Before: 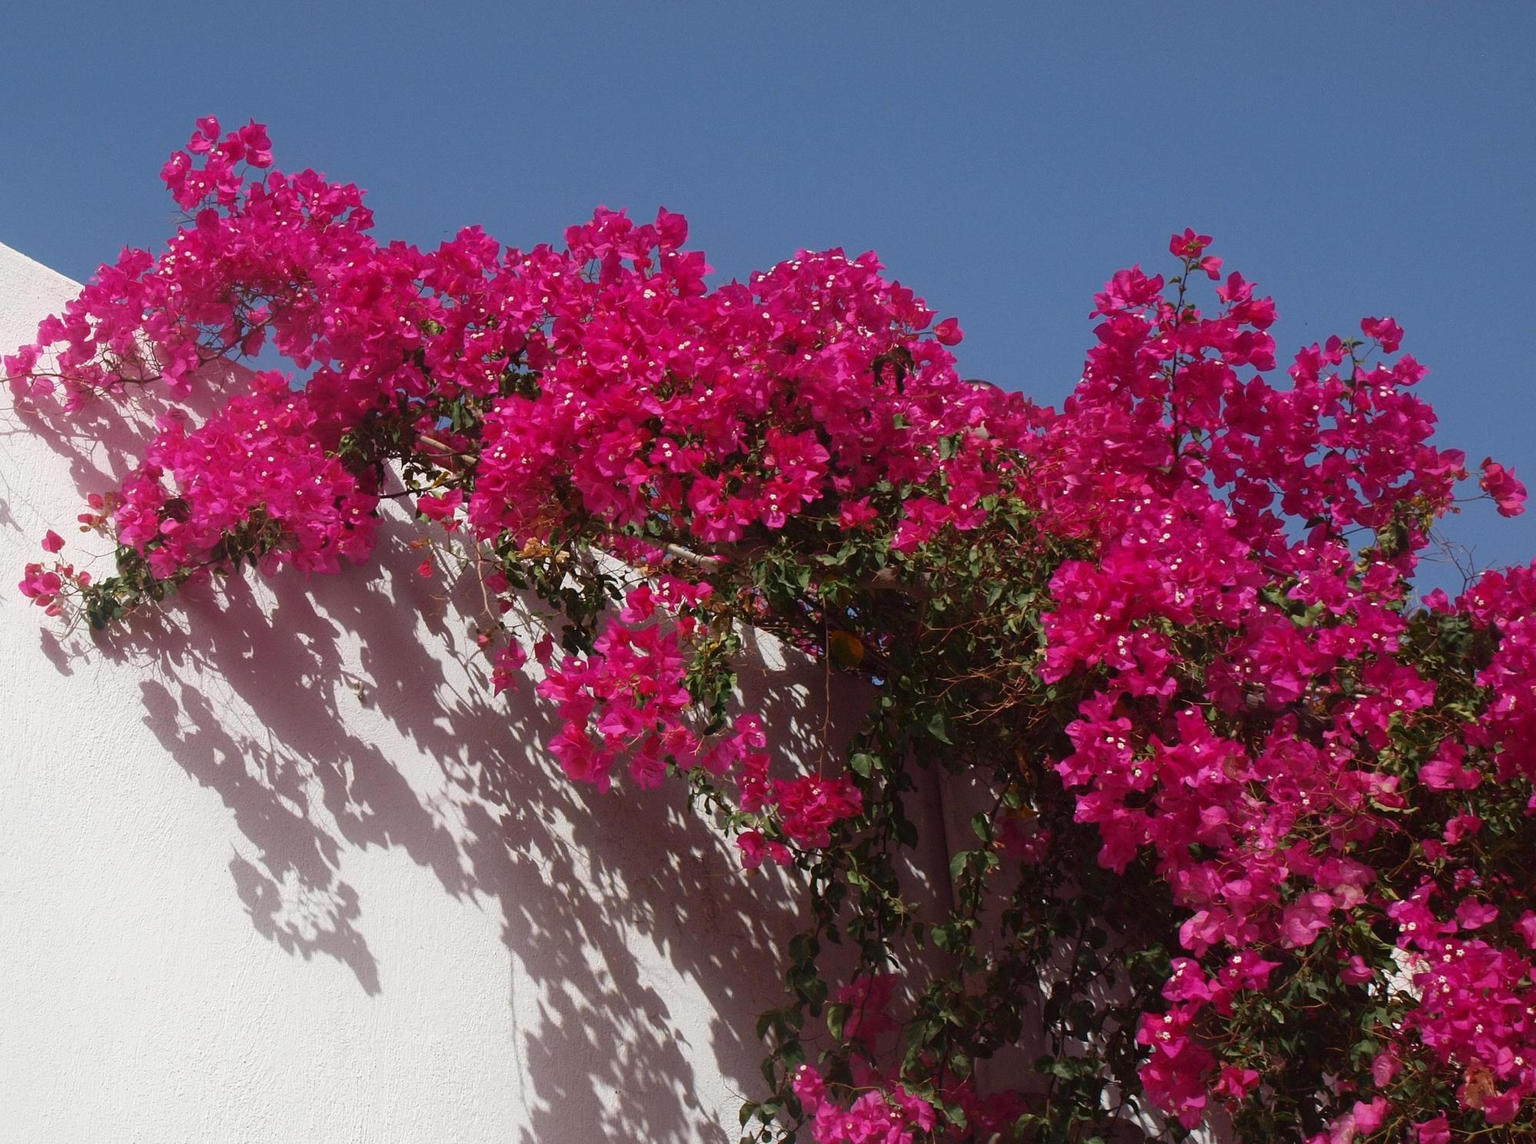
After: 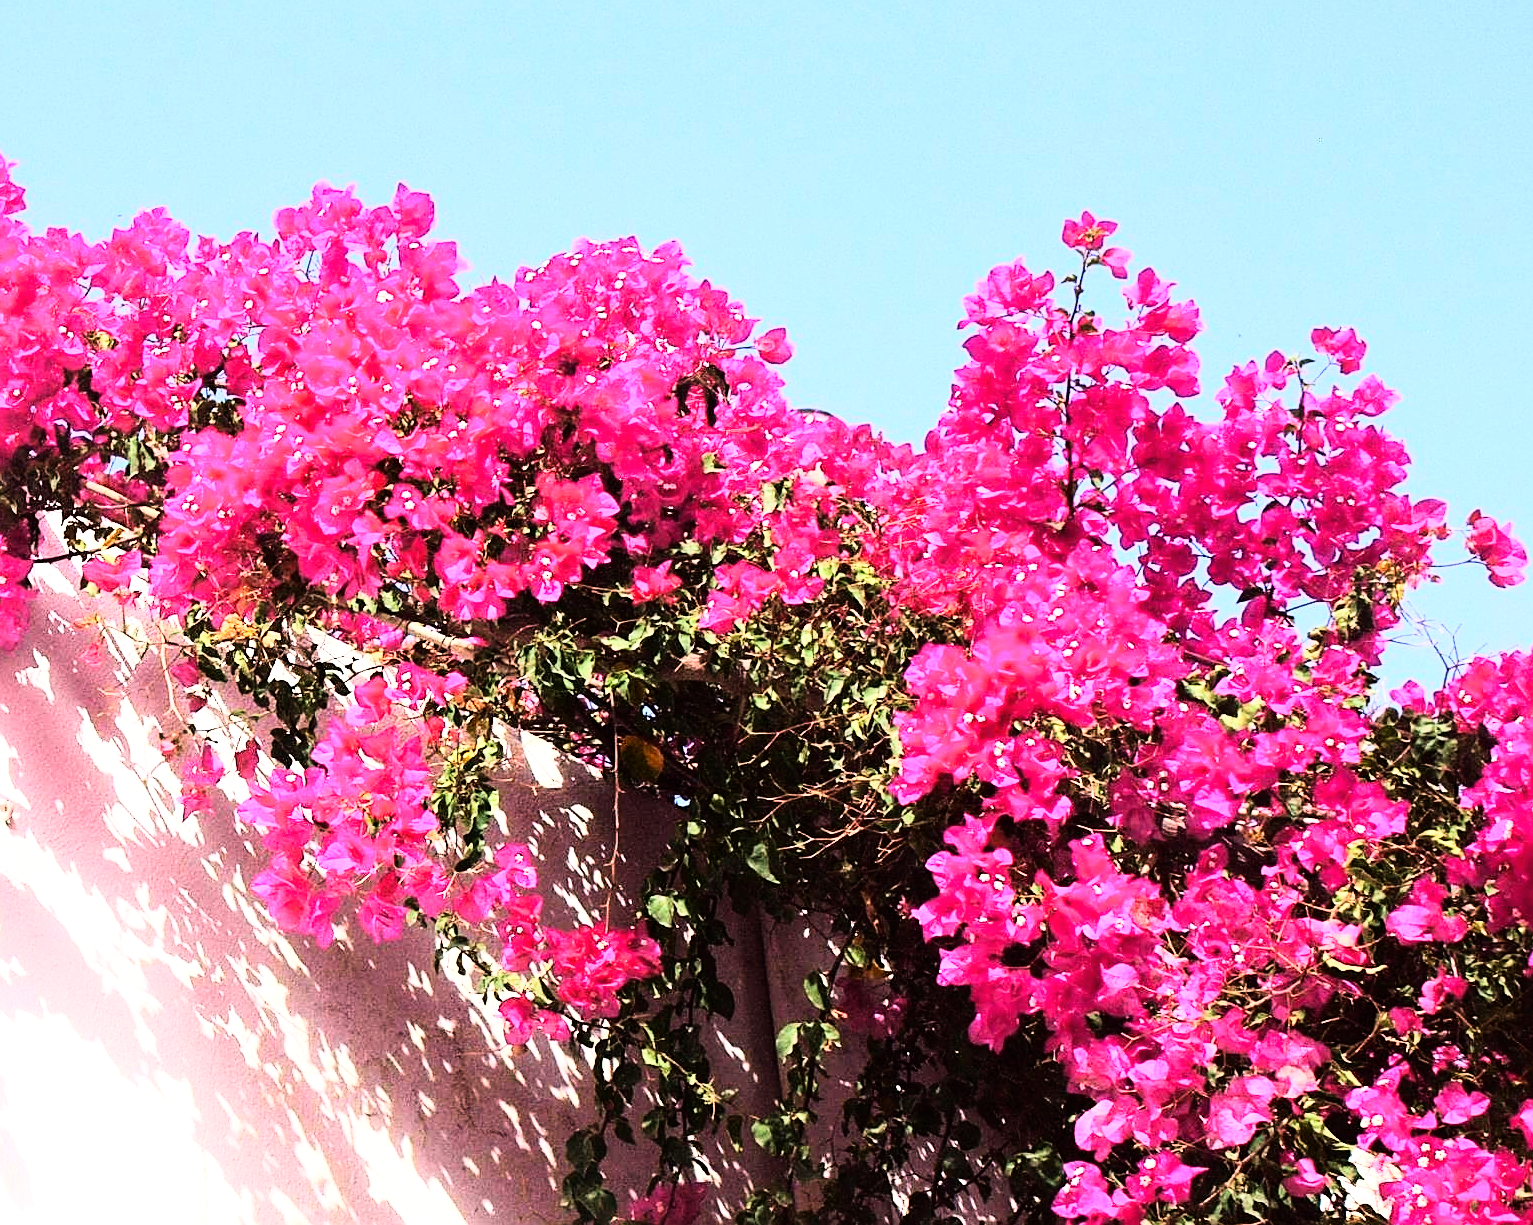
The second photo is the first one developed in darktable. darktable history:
crop: left 23.095%, top 5.827%, bottom 11.854%
levels: levels [0, 0.51, 1]
color balance: mode lift, gamma, gain (sRGB)
rgb curve: curves: ch0 [(0, 0) (0.21, 0.15) (0.24, 0.21) (0.5, 0.75) (0.75, 0.96) (0.89, 0.99) (1, 1)]; ch1 [(0, 0.02) (0.21, 0.13) (0.25, 0.2) (0.5, 0.67) (0.75, 0.9) (0.89, 0.97) (1, 1)]; ch2 [(0, 0.02) (0.21, 0.13) (0.25, 0.2) (0.5, 0.67) (0.75, 0.9) (0.89, 0.97) (1, 1)], compensate middle gray true
velvia: on, module defaults
sharpen: amount 0.478
exposure: black level correction 0.001, exposure 1.3 EV, compensate highlight preservation false
